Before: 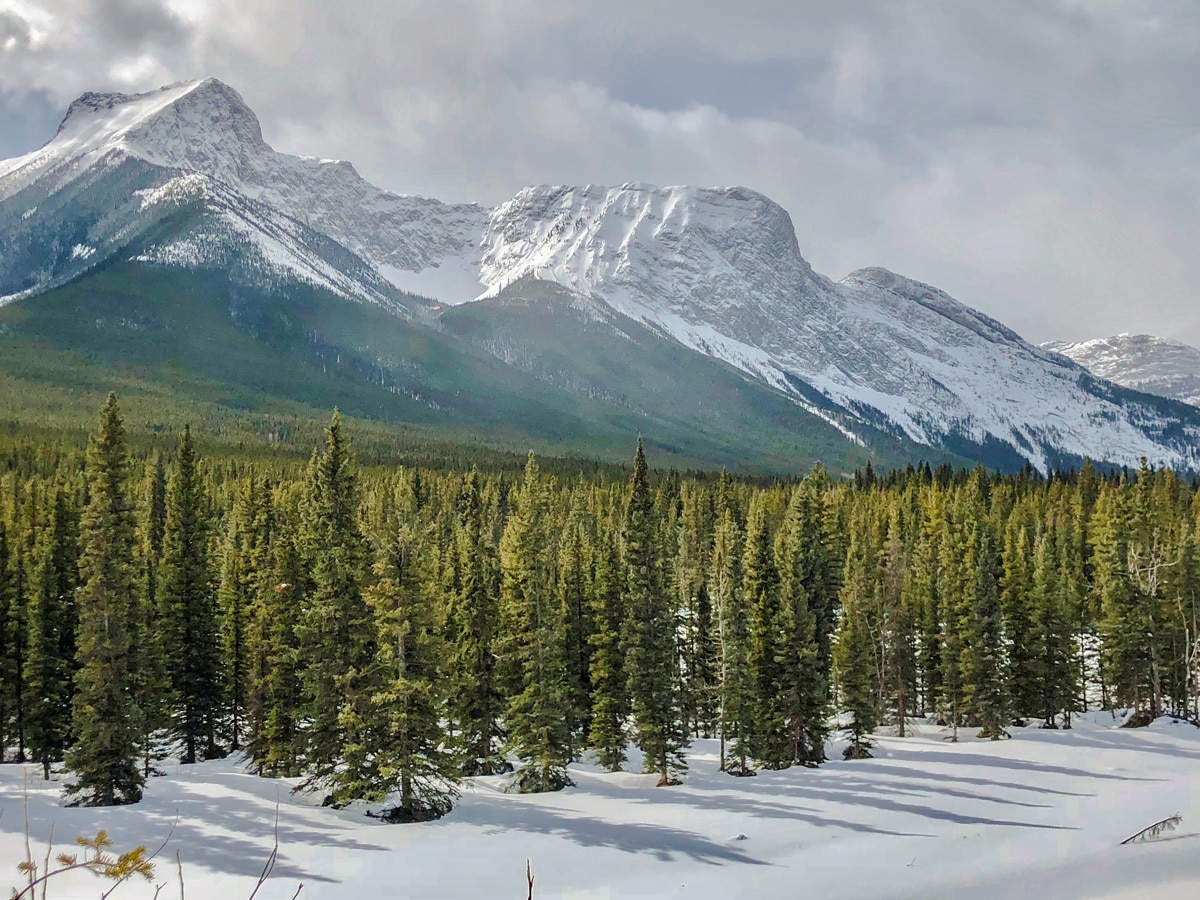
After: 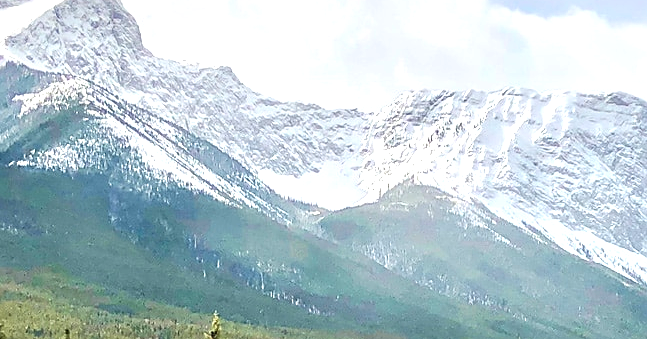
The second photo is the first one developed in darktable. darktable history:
exposure: exposure 1.134 EV, compensate highlight preservation false
crop: left 10.055%, top 10.58%, right 35.968%, bottom 51.685%
sharpen: on, module defaults
